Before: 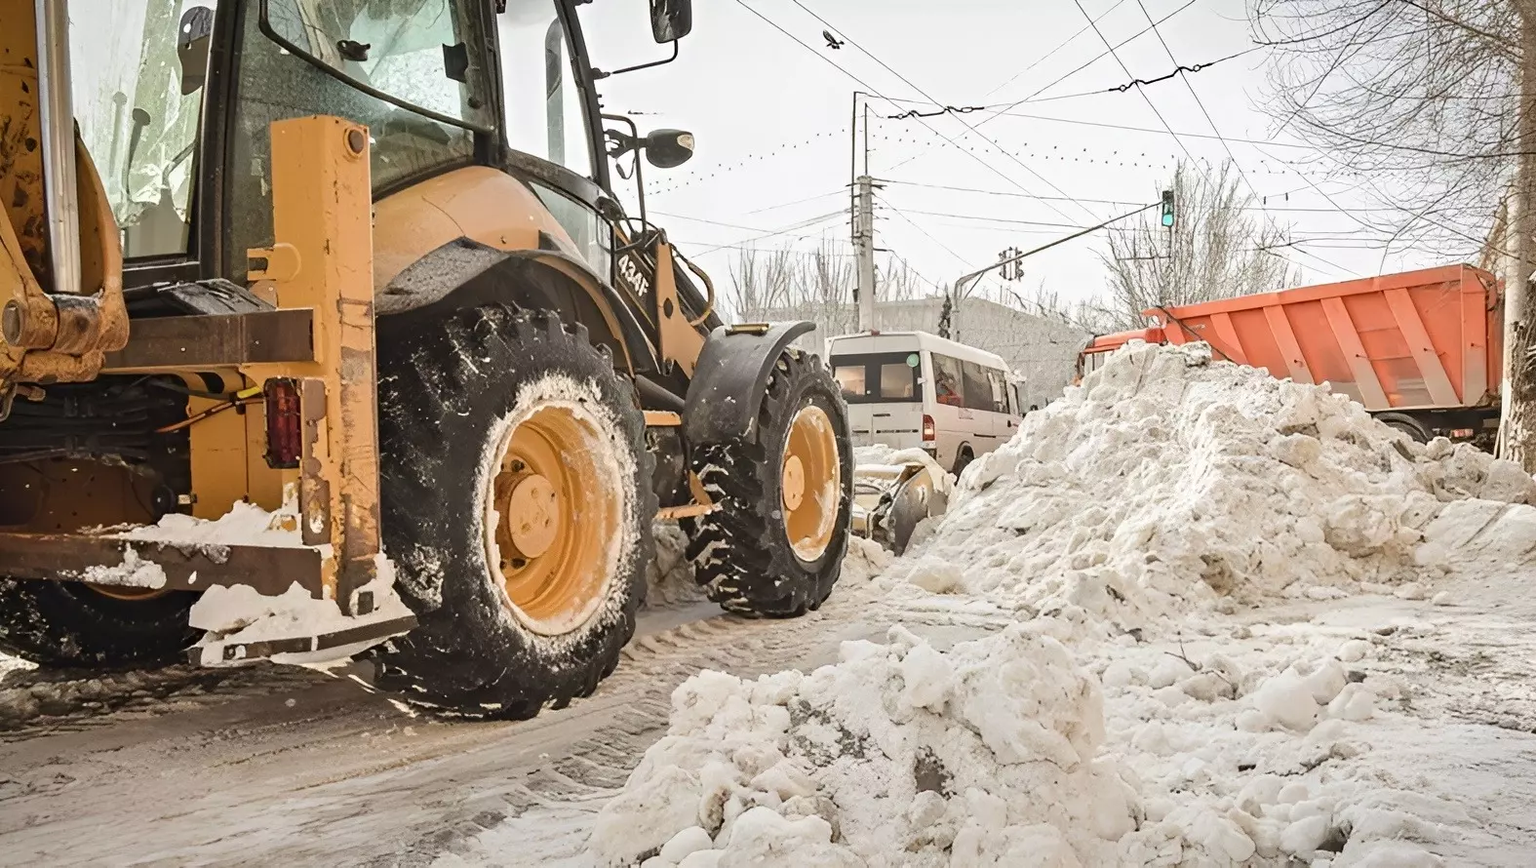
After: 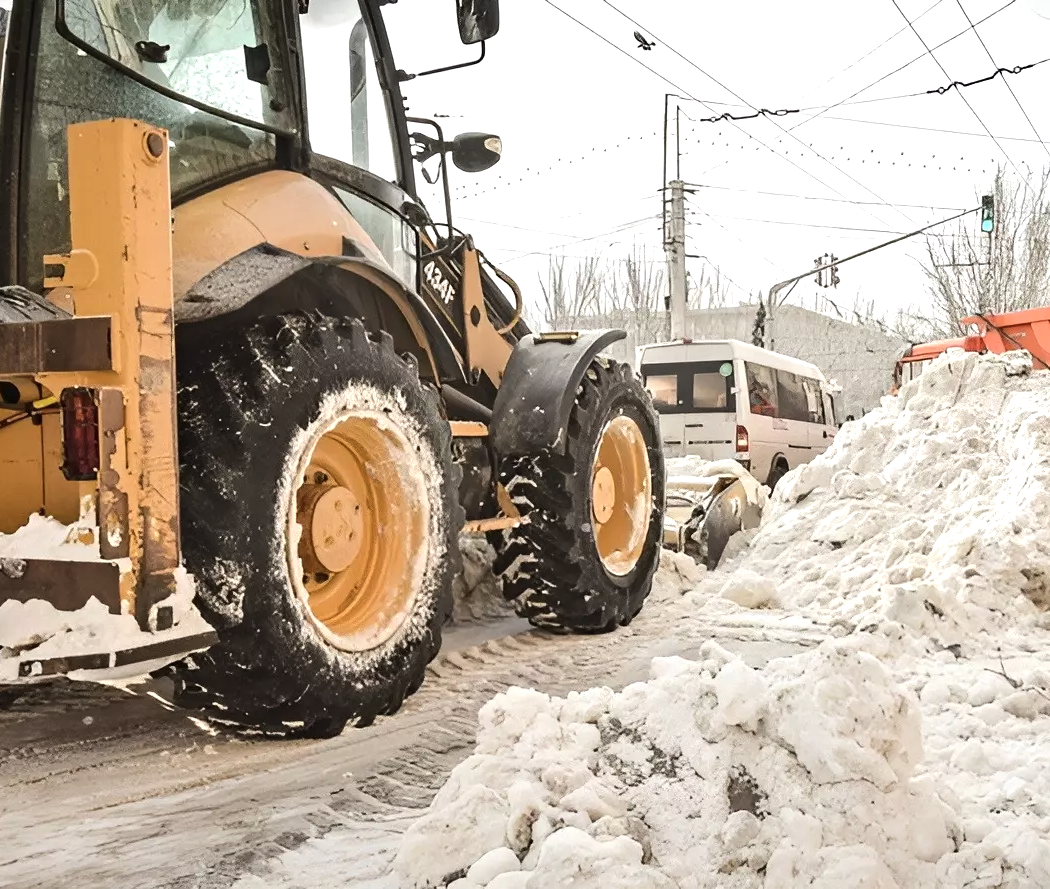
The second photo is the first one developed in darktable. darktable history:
contrast brightness saturation: saturation -0.059
tone equalizer: -8 EV -0.42 EV, -7 EV -0.413 EV, -6 EV -0.333 EV, -5 EV -0.25 EV, -3 EV 0.2 EV, -2 EV 0.314 EV, -1 EV 0.367 EV, +0 EV 0.409 EV, edges refinement/feathering 500, mask exposure compensation -1.57 EV, preserve details no
crop and rotate: left 13.397%, right 19.878%
